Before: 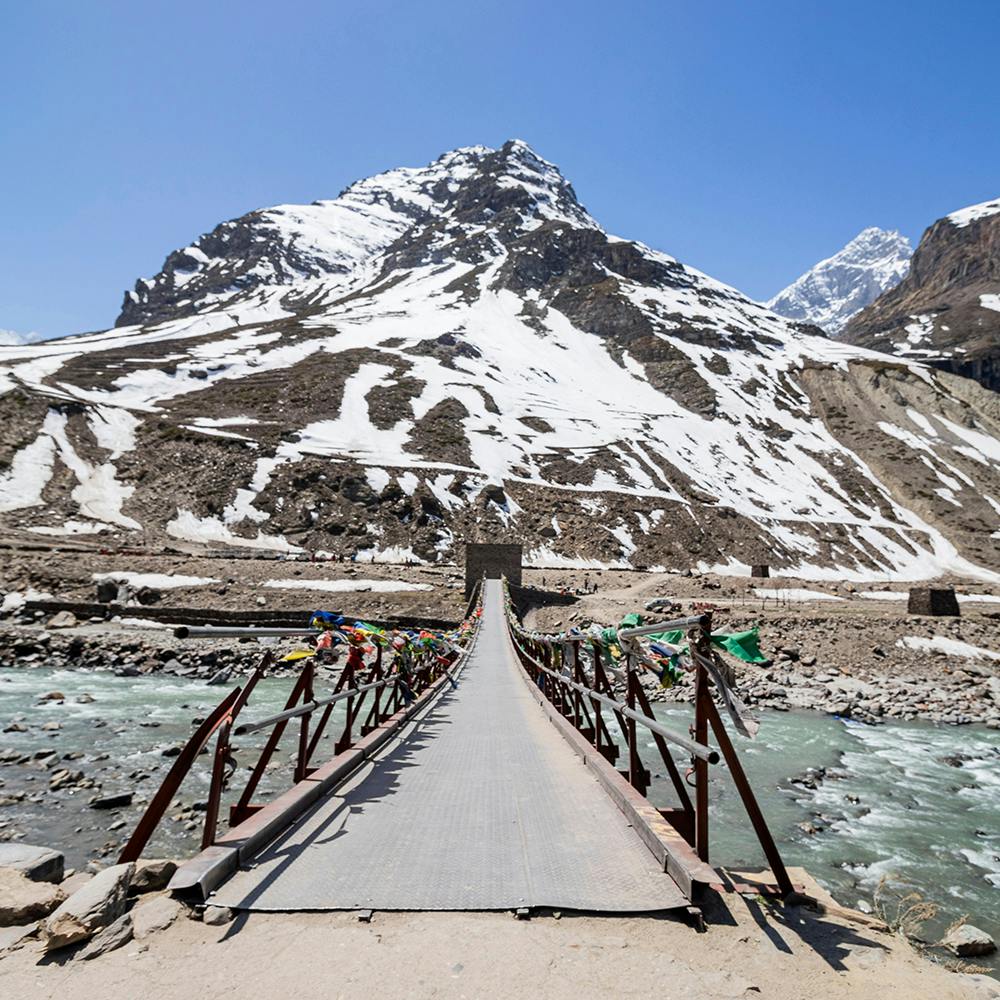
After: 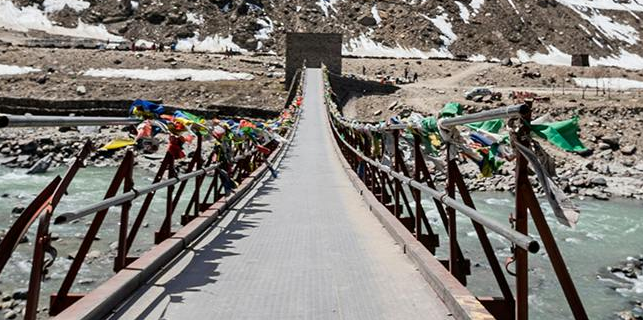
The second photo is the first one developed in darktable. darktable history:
shadows and highlights: white point adjustment 0.05, highlights color adjustment 55.9%, soften with gaussian
crop: left 18.091%, top 51.13%, right 17.525%, bottom 16.85%
